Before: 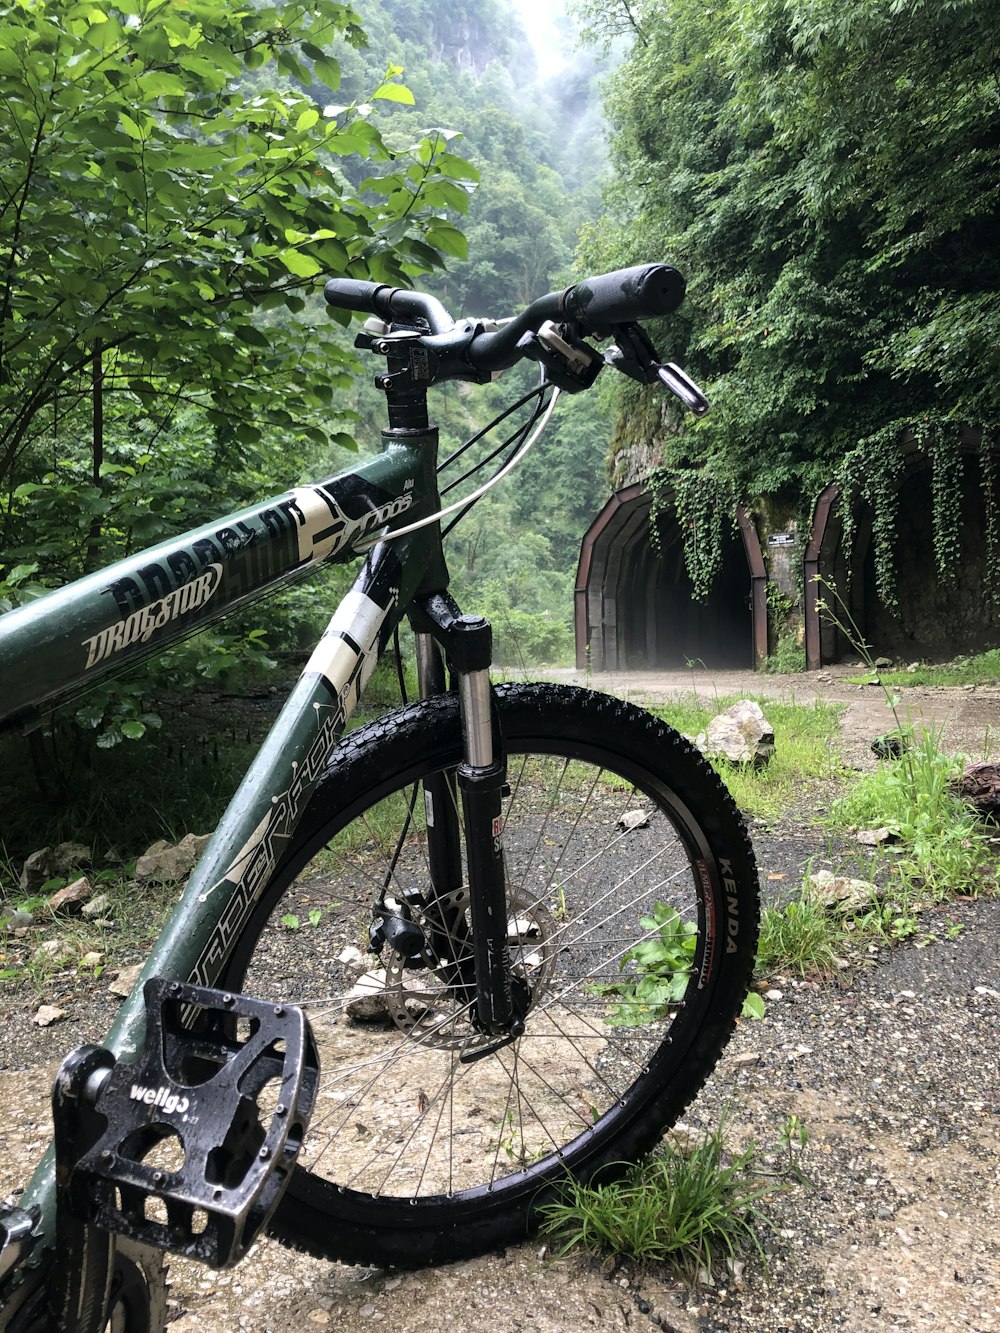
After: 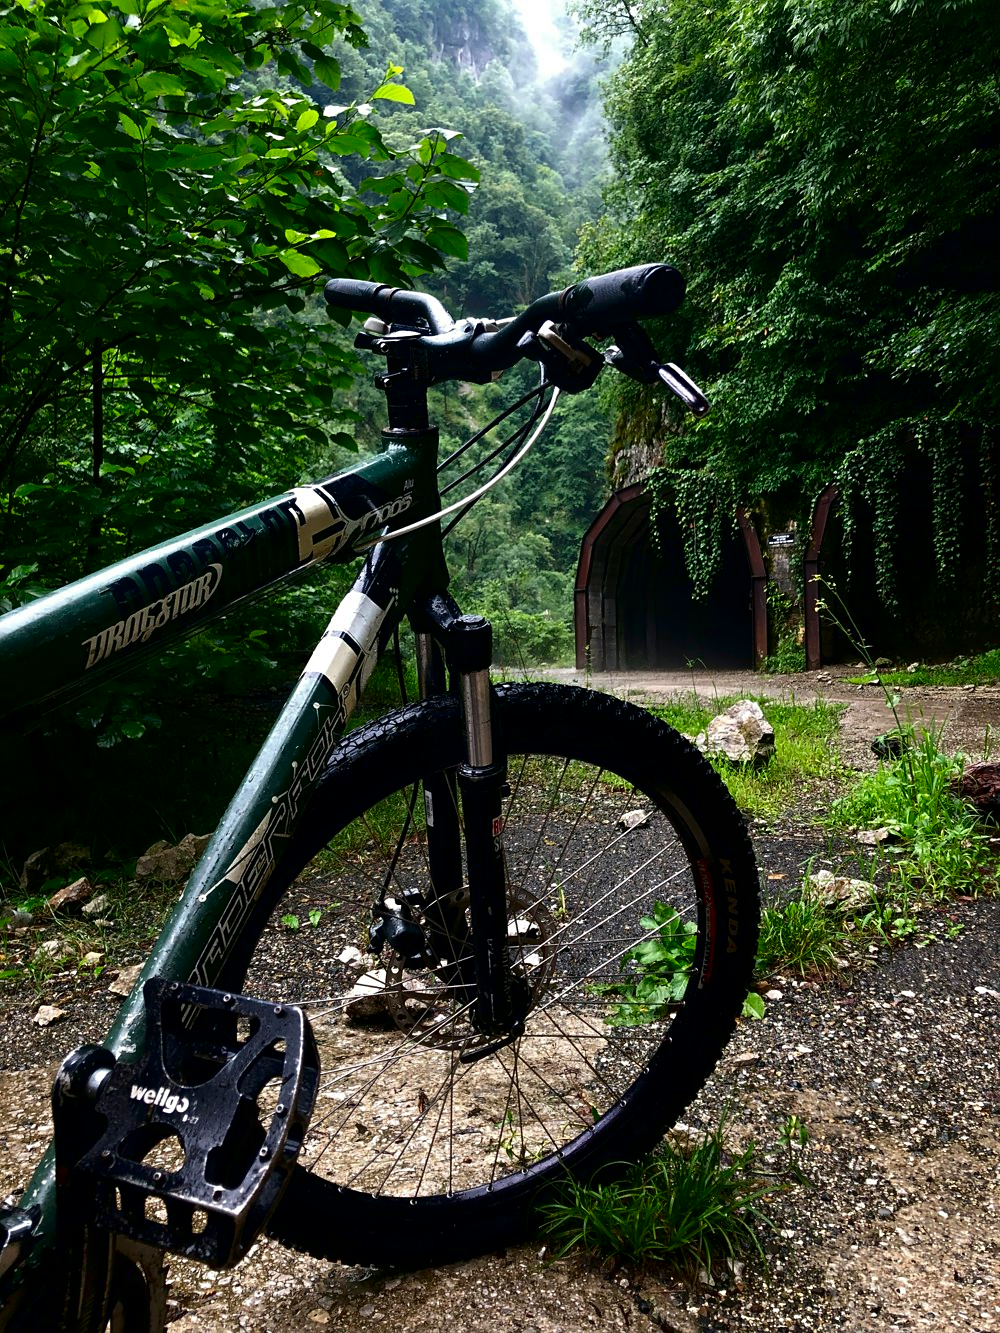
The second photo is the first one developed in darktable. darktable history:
contrast brightness saturation: contrast 0.092, brightness -0.574, saturation 0.173
sharpen: amount 0.215
